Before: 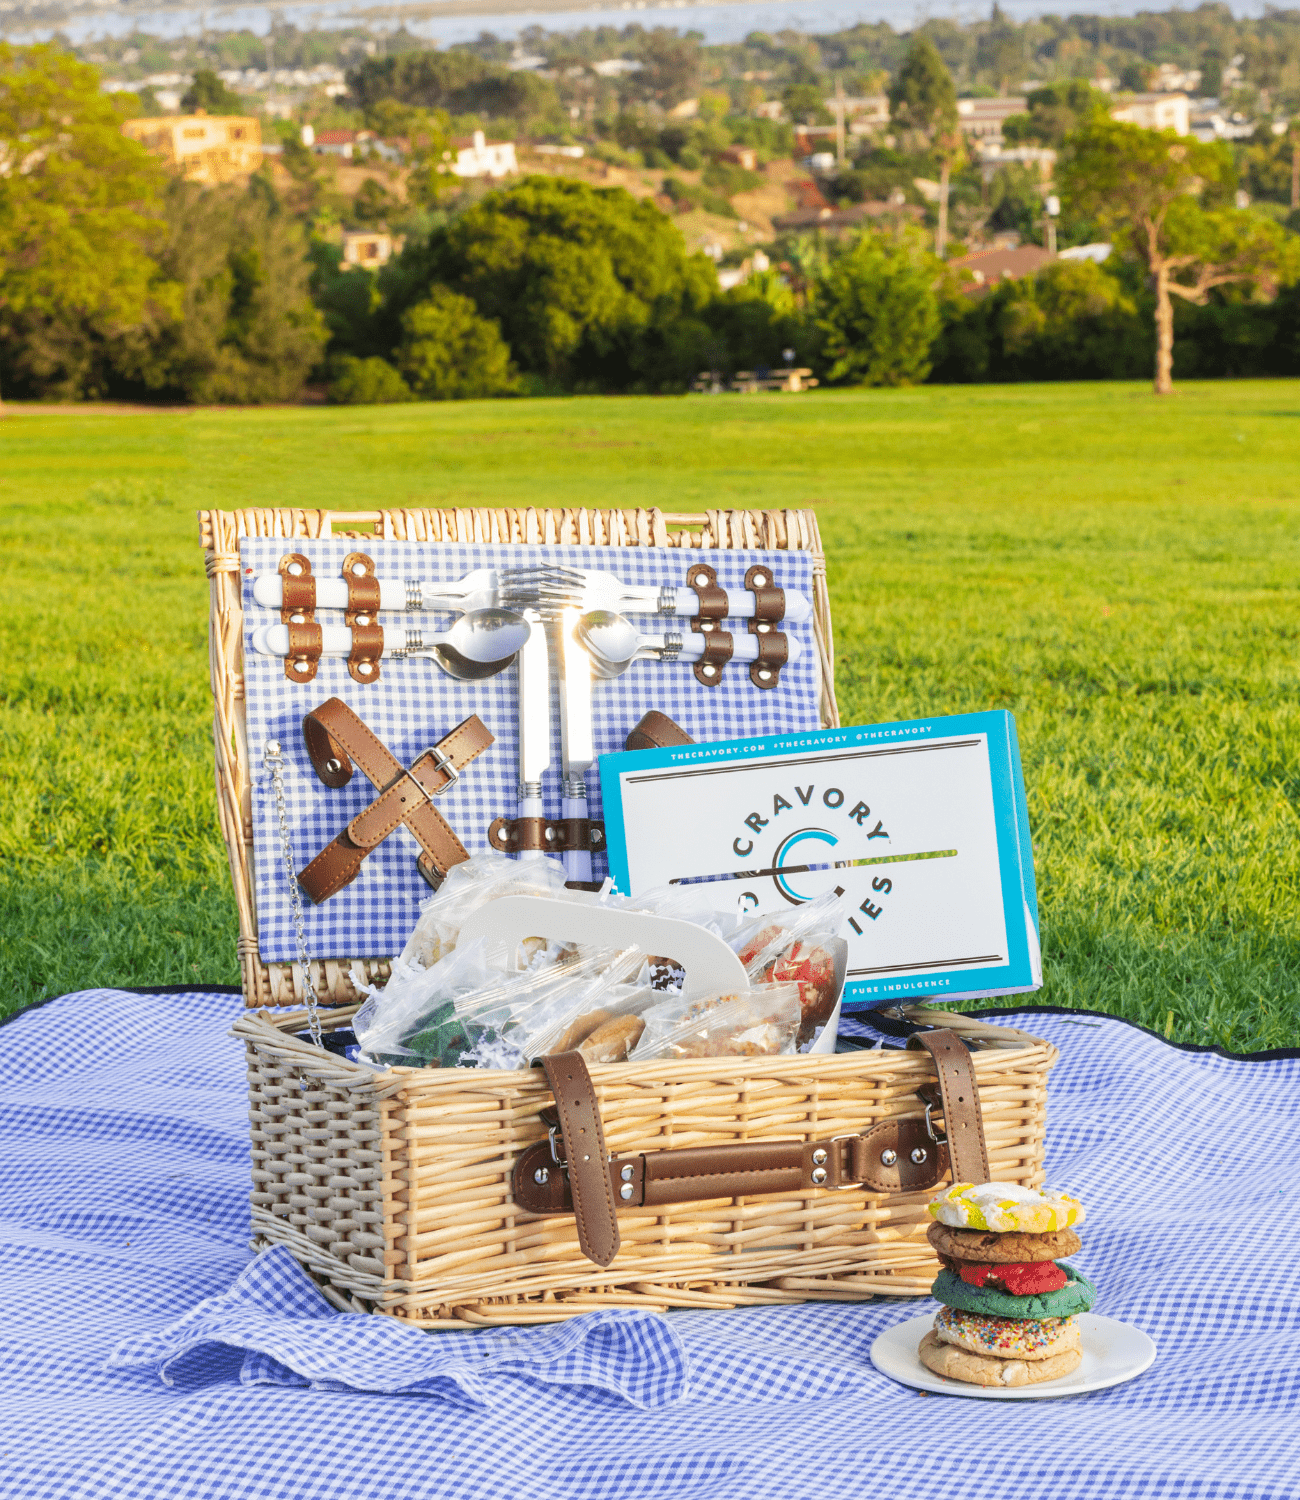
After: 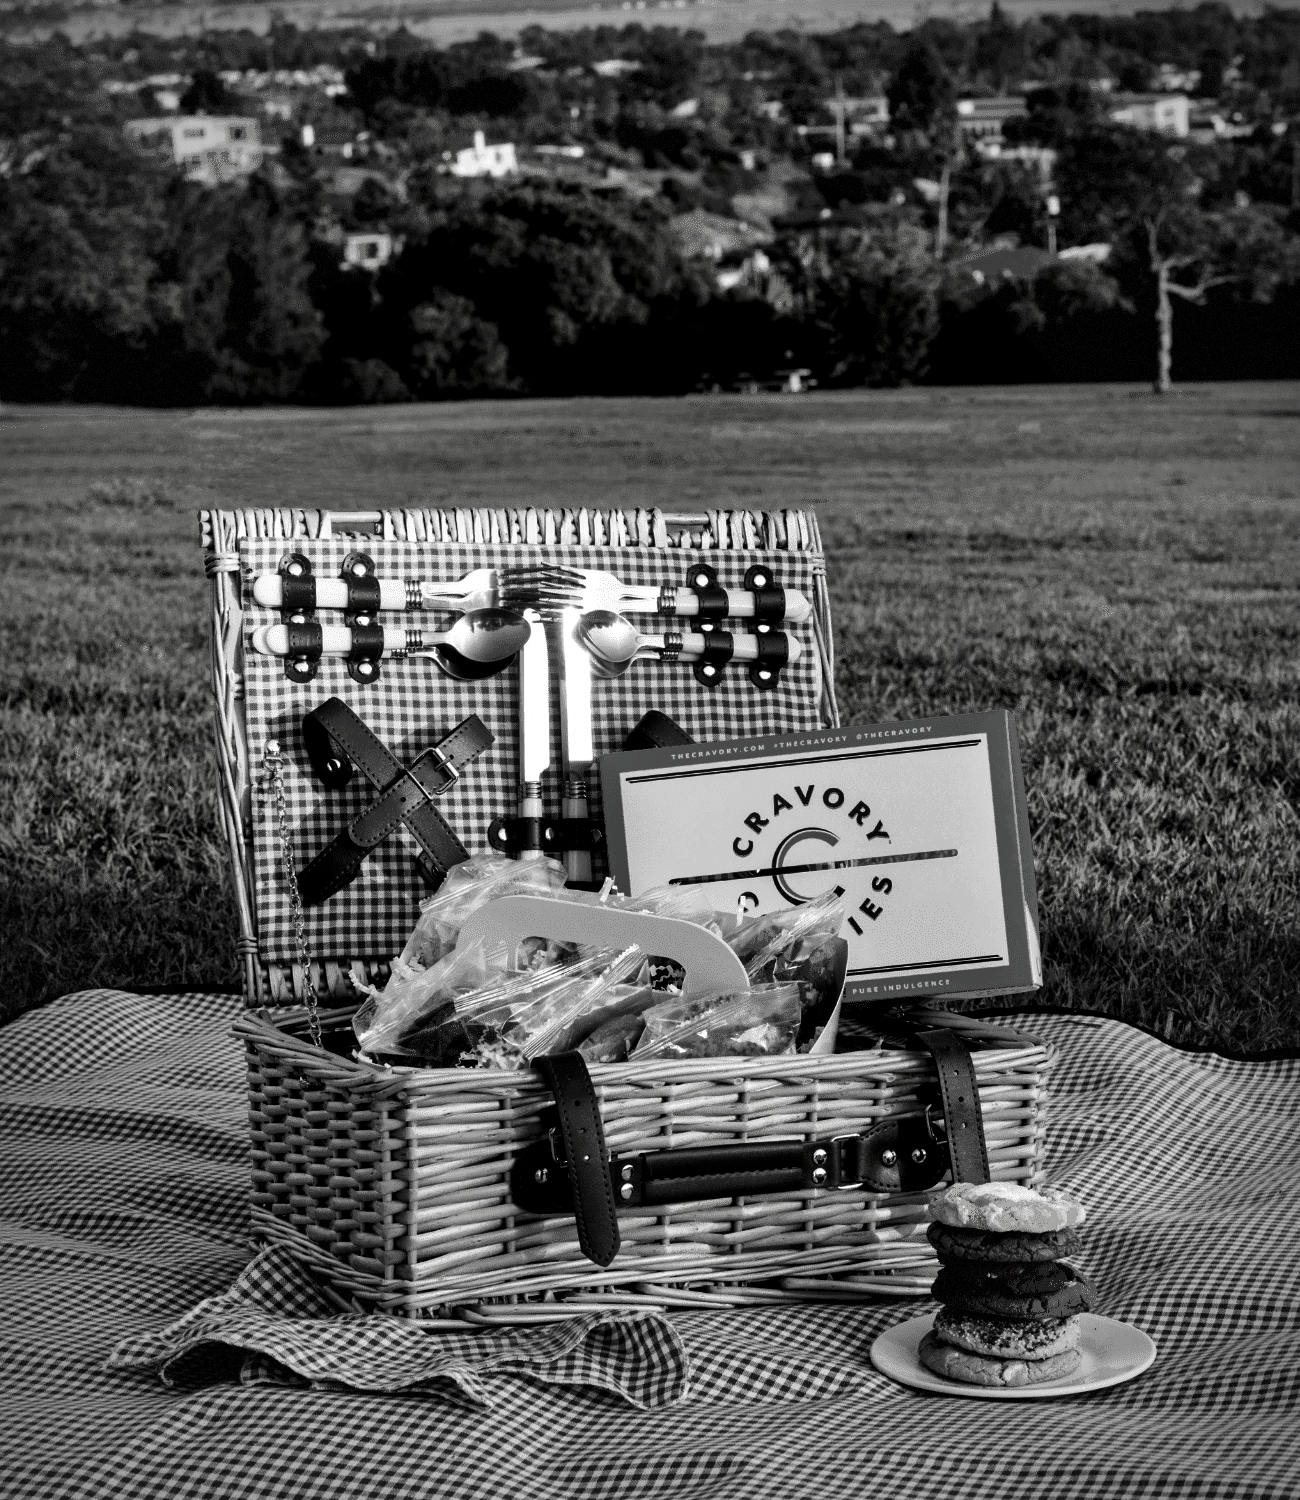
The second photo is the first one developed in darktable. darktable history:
vignetting: fall-off radius 59.69%, automatic ratio true, dithering 8-bit output
contrast brightness saturation: contrast 0.016, brightness -0.99, saturation -0.992
local contrast: mode bilateral grid, contrast 25, coarseness 60, detail 152%, midtone range 0.2
